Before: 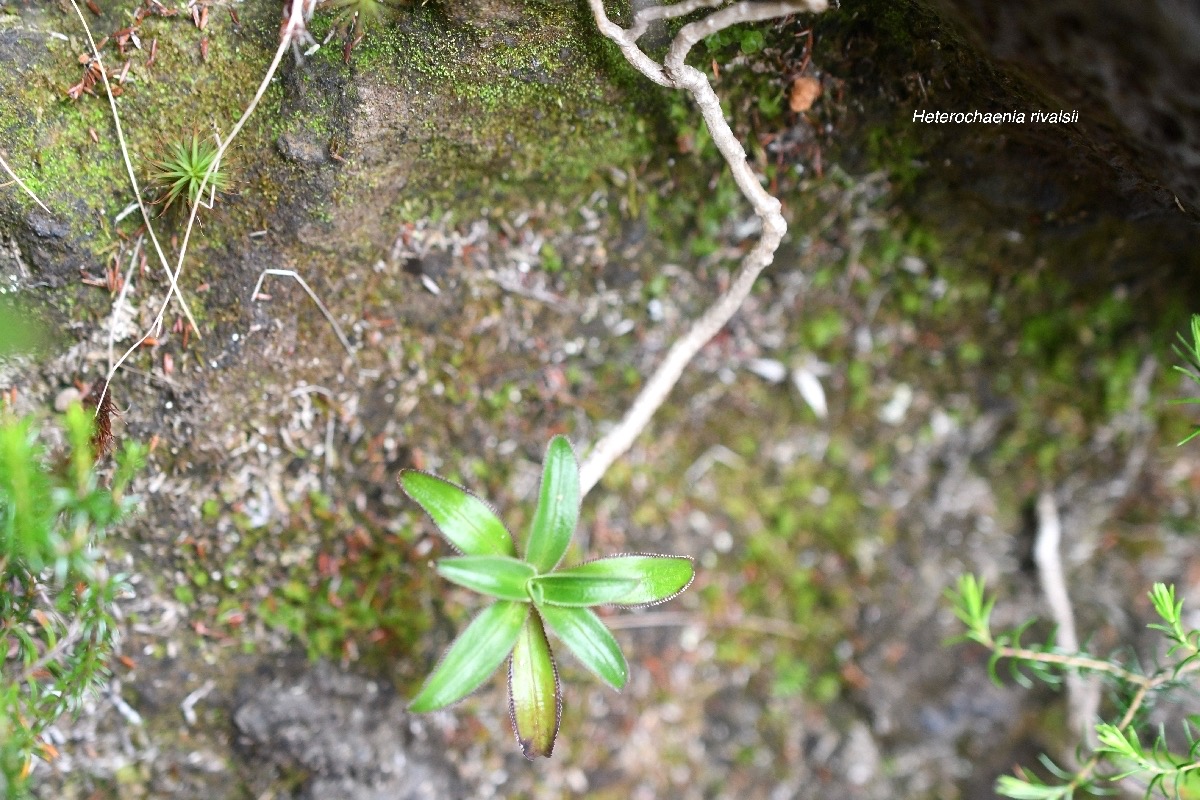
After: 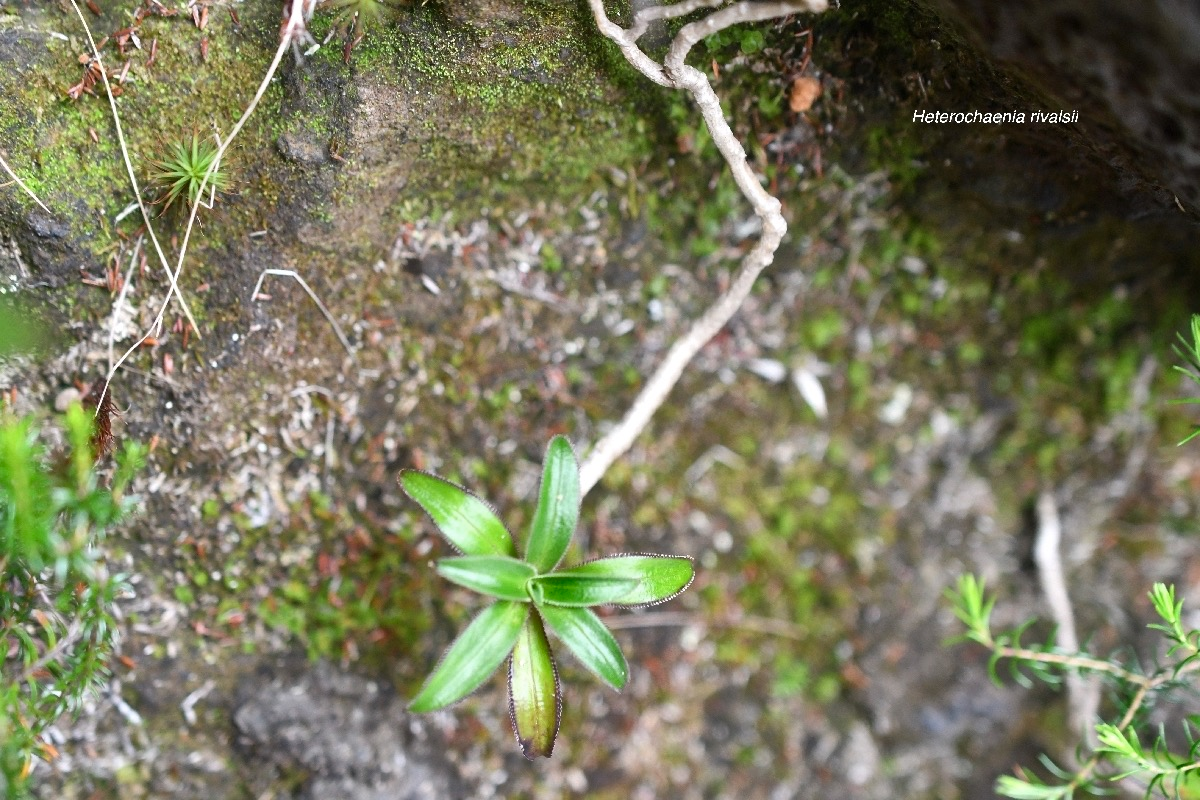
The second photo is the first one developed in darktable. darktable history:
shadows and highlights: shadows 18.29, highlights -83.95, soften with gaussian
